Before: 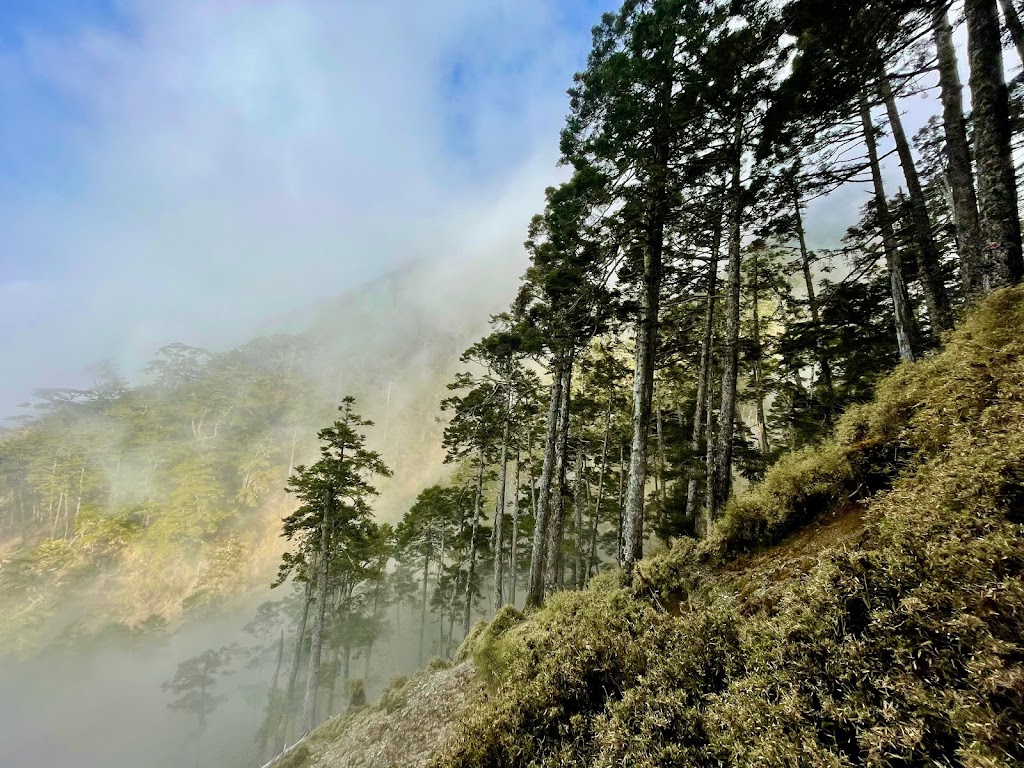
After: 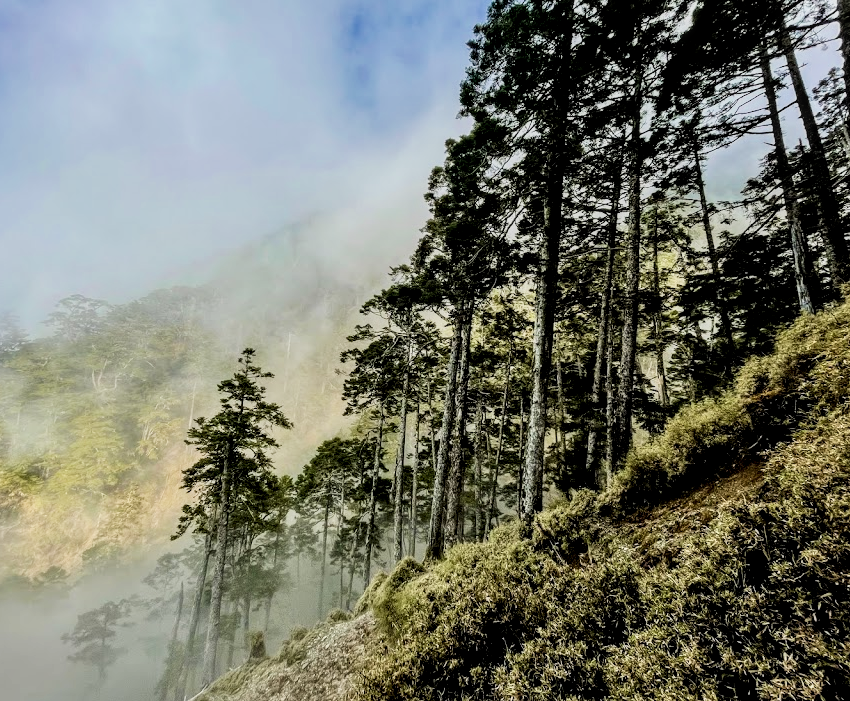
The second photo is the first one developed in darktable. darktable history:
crop: left 9.831%, top 6.328%, right 7.108%, bottom 2.363%
filmic rgb: black relative exposure -7.65 EV, white relative exposure 4.56 EV, threshold 3.01 EV, hardness 3.61, contrast 1.24, enable highlight reconstruction true
local contrast: highlights 59%, detail 145%
